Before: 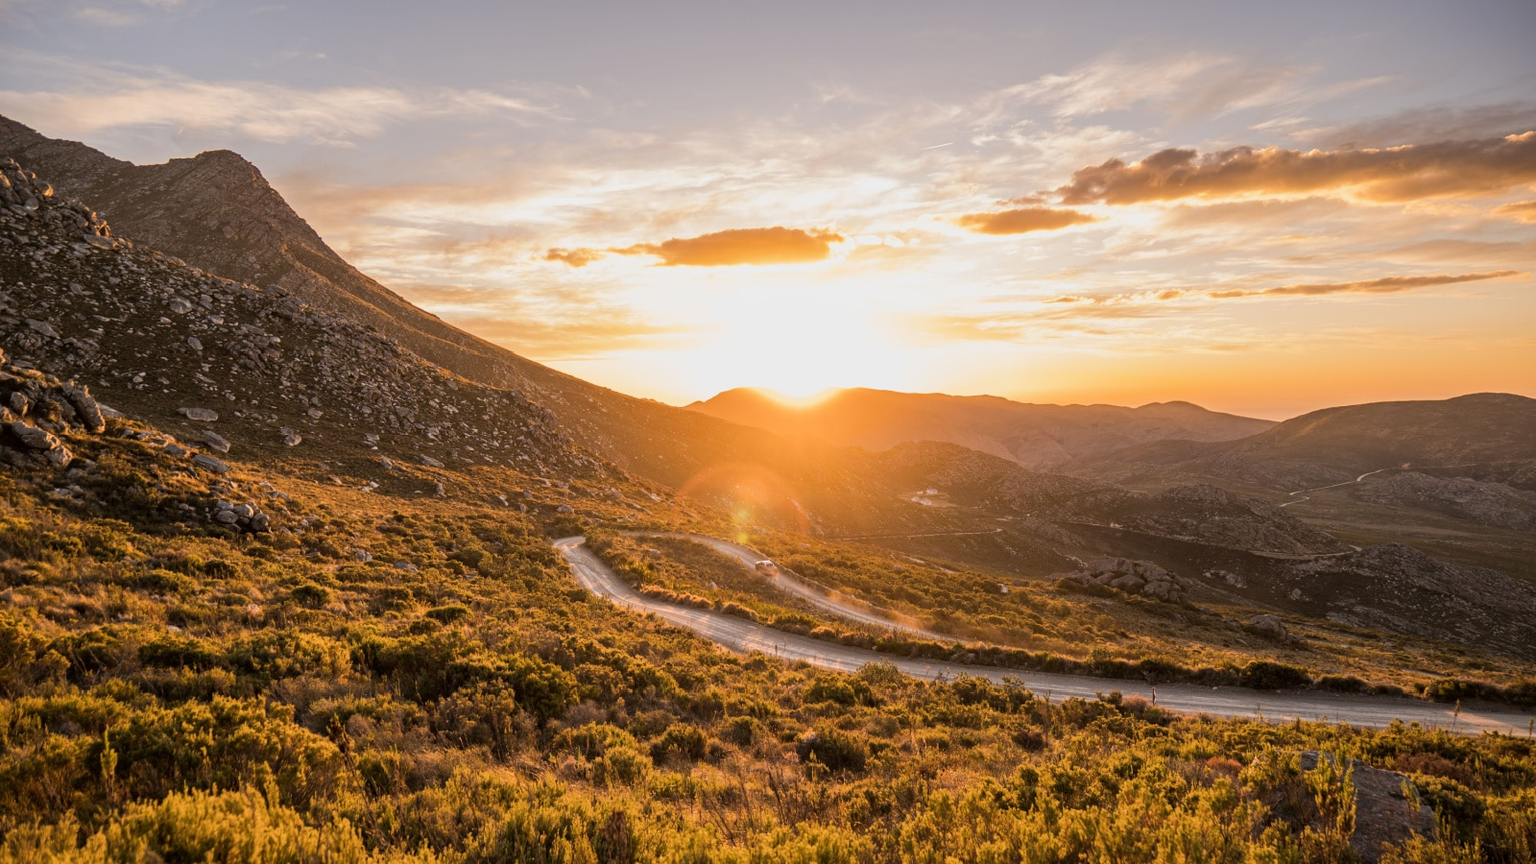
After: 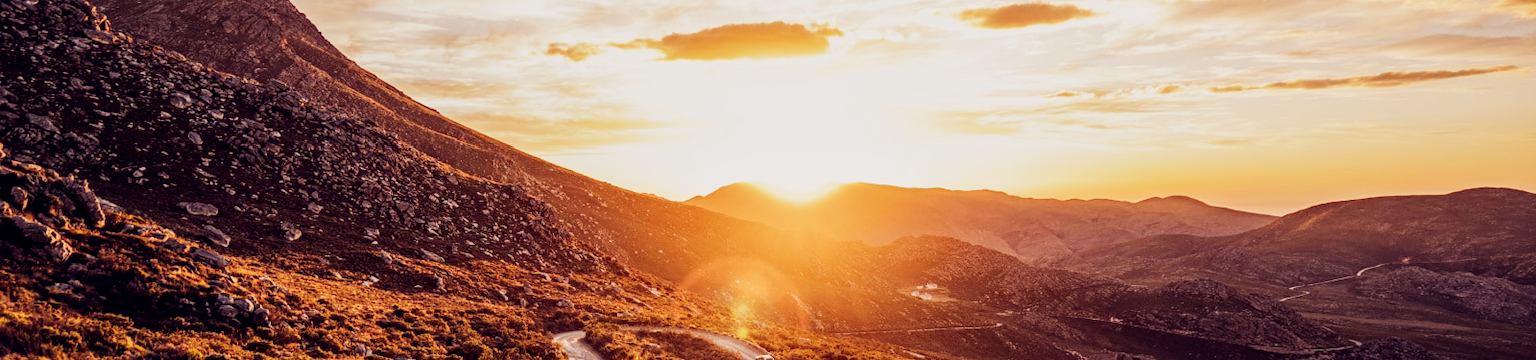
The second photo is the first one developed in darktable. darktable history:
color balance: lift [1.001, 0.997, 0.99, 1.01], gamma [1.007, 1, 0.975, 1.025], gain [1, 1.065, 1.052, 0.935], contrast 13.25%
crop and rotate: top 23.84%, bottom 34.294%
local contrast: on, module defaults
sigmoid: contrast 1.8, skew -0.2, preserve hue 0%, red attenuation 0.1, red rotation 0.035, green attenuation 0.1, green rotation -0.017, blue attenuation 0.15, blue rotation -0.052, base primaries Rec2020
